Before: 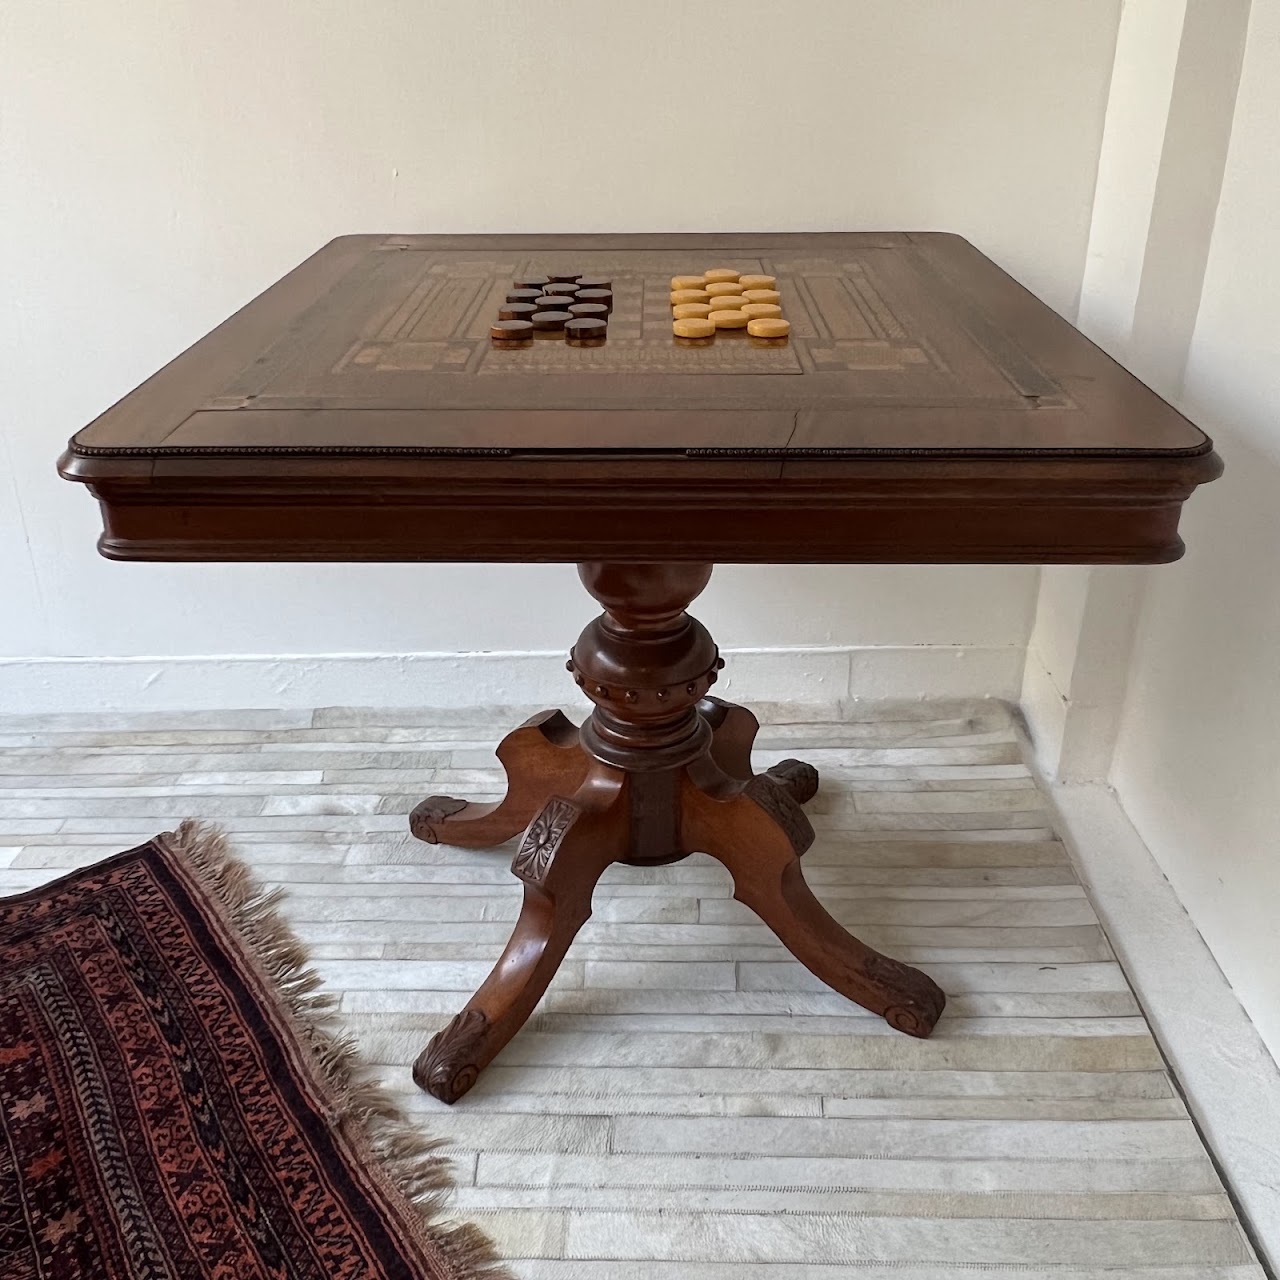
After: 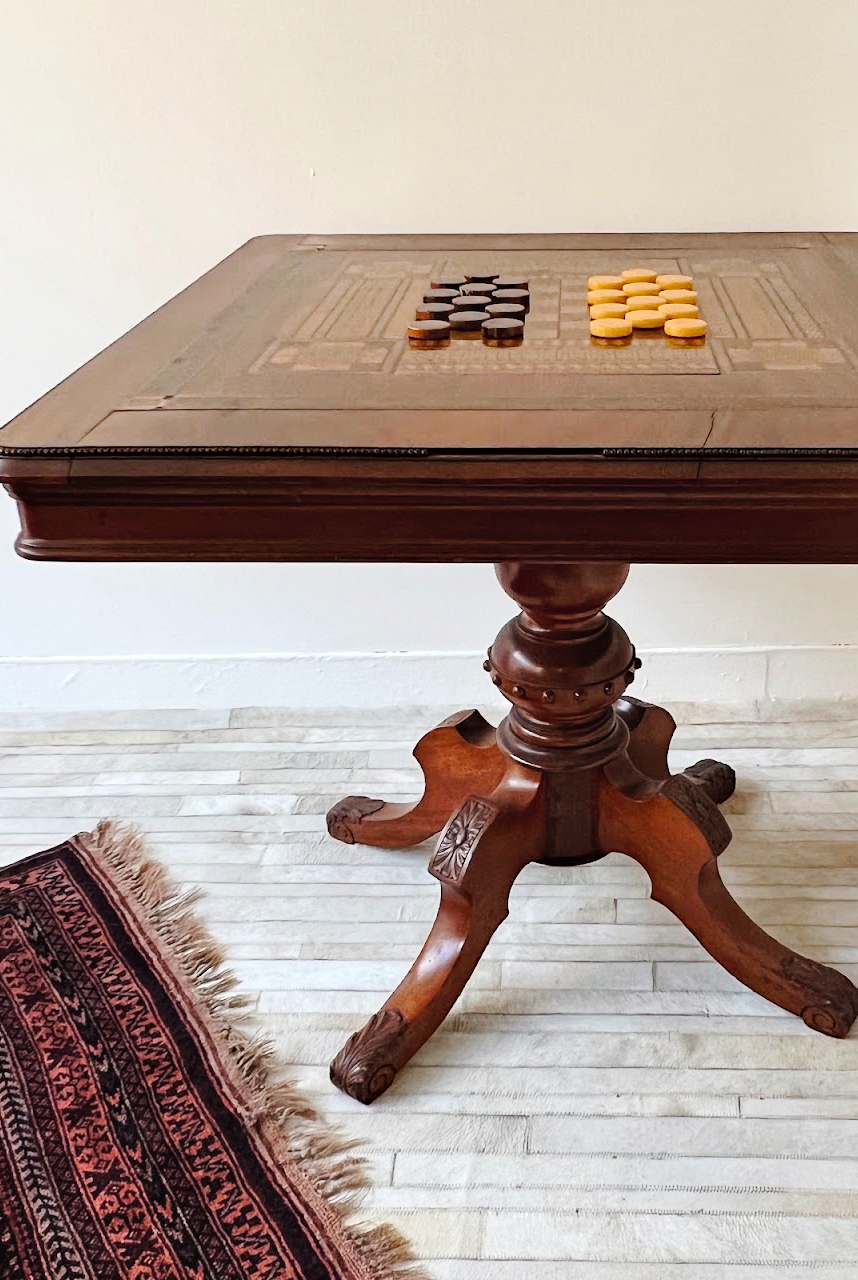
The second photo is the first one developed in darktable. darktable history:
crop and rotate: left 6.493%, right 26.441%
shadows and highlights: shadows 37.25, highlights -27.72, soften with gaussian
contrast brightness saturation: contrast 0.14, brightness 0.213
haze removal: compatibility mode true, adaptive false
tone curve: curves: ch0 [(0, 0) (0.126, 0.086) (0.338, 0.327) (0.494, 0.55) (0.703, 0.762) (1, 1)]; ch1 [(0, 0) (0.346, 0.324) (0.45, 0.431) (0.5, 0.5) (0.522, 0.517) (0.55, 0.578) (1, 1)]; ch2 [(0, 0) (0.44, 0.424) (0.501, 0.499) (0.554, 0.563) (0.622, 0.667) (0.707, 0.746) (1, 1)], preserve colors none
